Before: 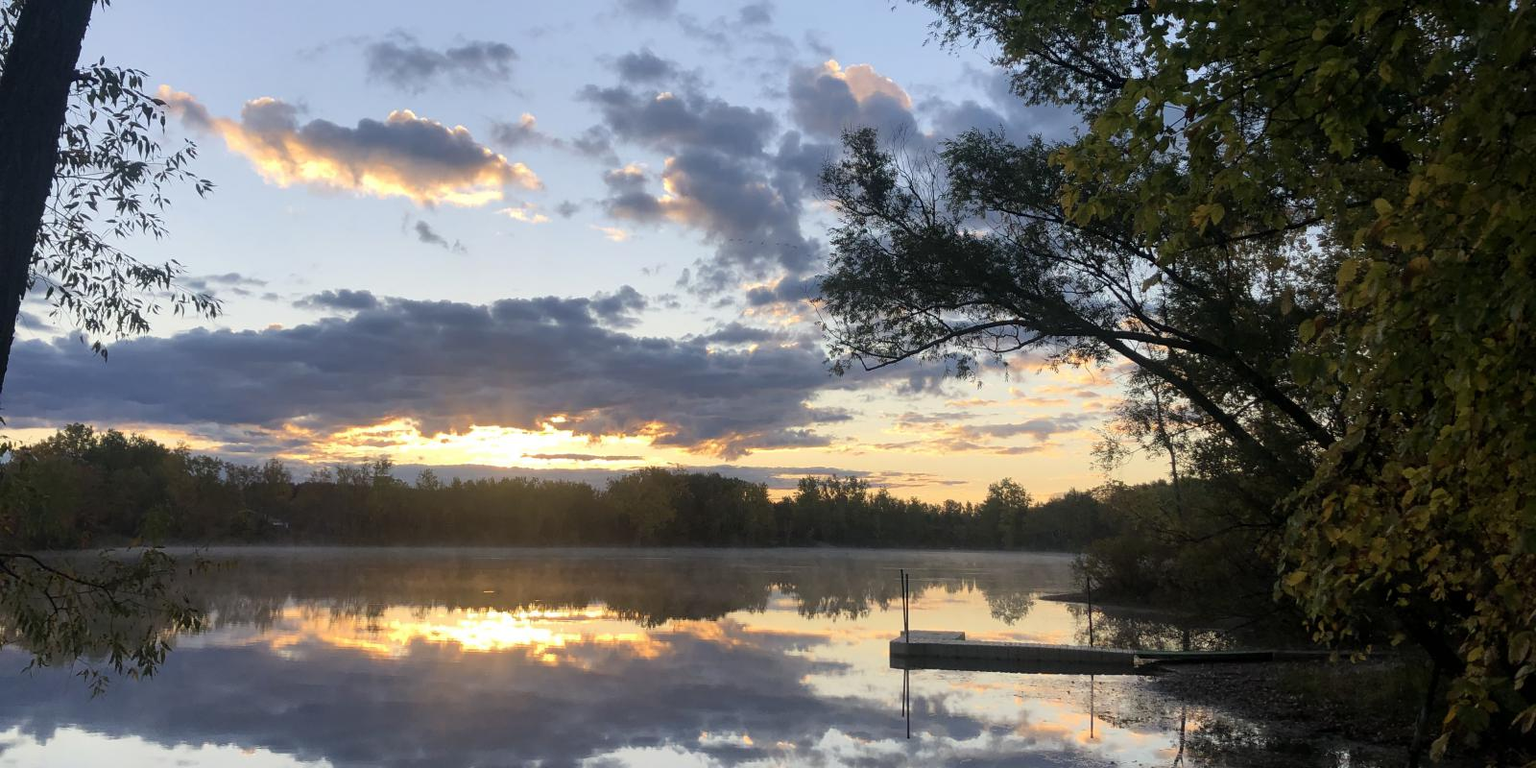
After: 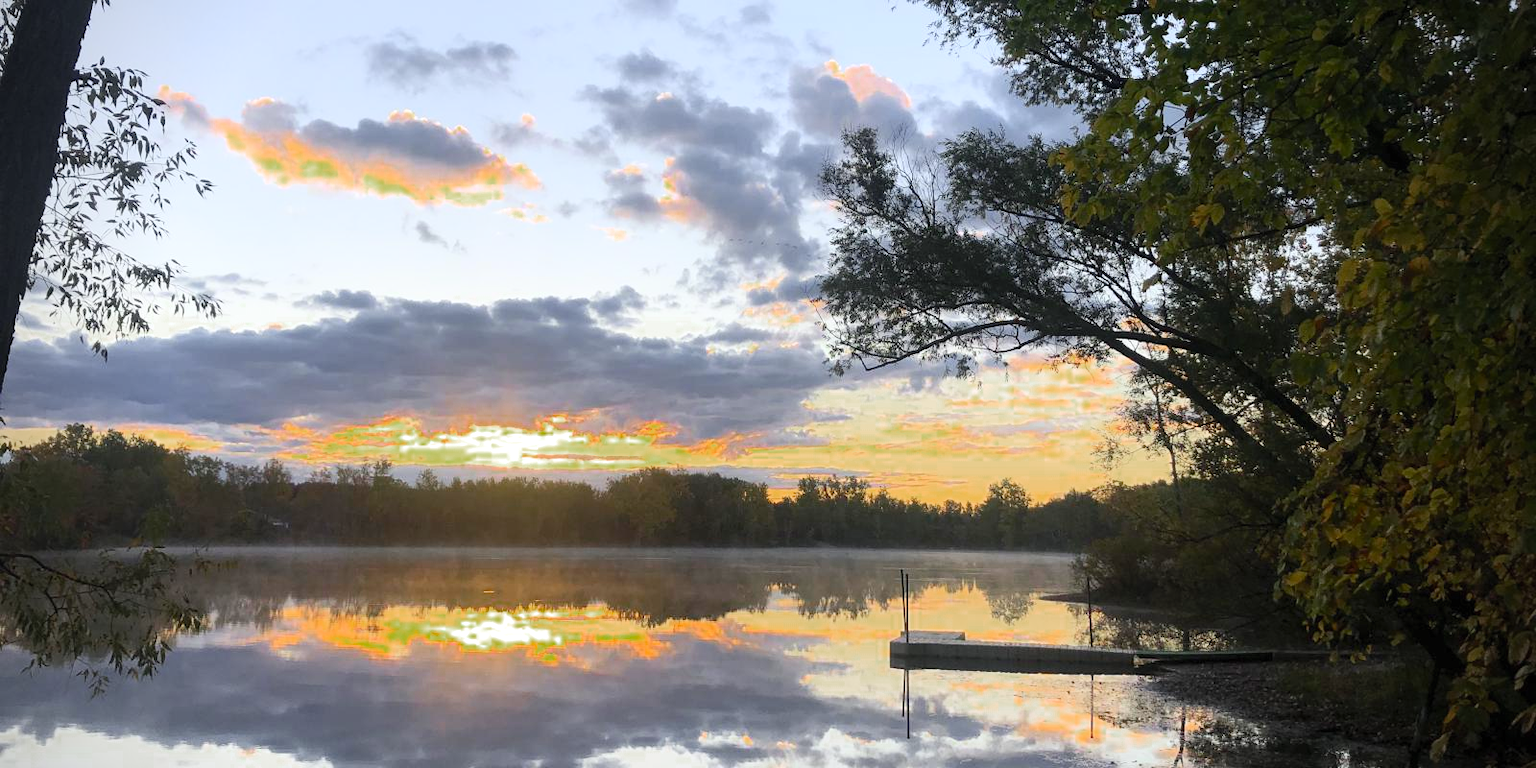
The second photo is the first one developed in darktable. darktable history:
vignetting: unbound false
contrast brightness saturation: contrast 0.2, brightness 0.16, saturation 0.22
levels: mode automatic
exposure: exposure 0.29 EV, compensate highlight preservation false
color zones: curves: ch0 [(0, 0.48) (0.209, 0.398) (0.305, 0.332) (0.429, 0.493) (0.571, 0.5) (0.714, 0.5) (0.857, 0.5) (1, 0.48)]; ch1 [(0, 0.633) (0.143, 0.586) (0.286, 0.489) (0.429, 0.448) (0.571, 0.31) (0.714, 0.335) (0.857, 0.492) (1, 0.633)]; ch2 [(0, 0.448) (0.143, 0.498) (0.286, 0.5) (0.429, 0.5) (0.571, 0.5) (0.714, 0.5) (0.857, 0.5) (1, 0.448)]
local contrast: mode bilateral grid, contrast 100, coarseness 100, detail 94%, midtone range 0.2
